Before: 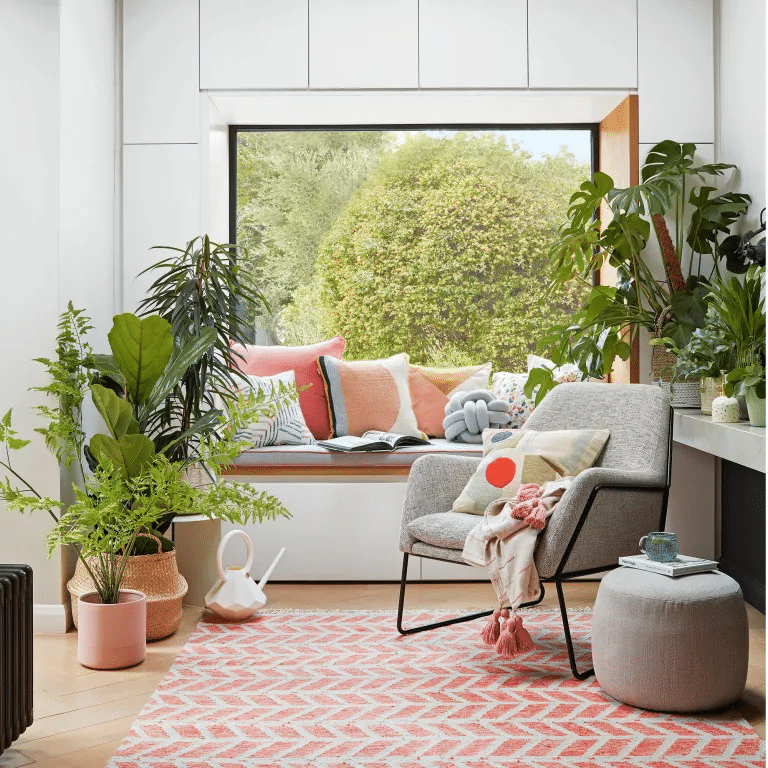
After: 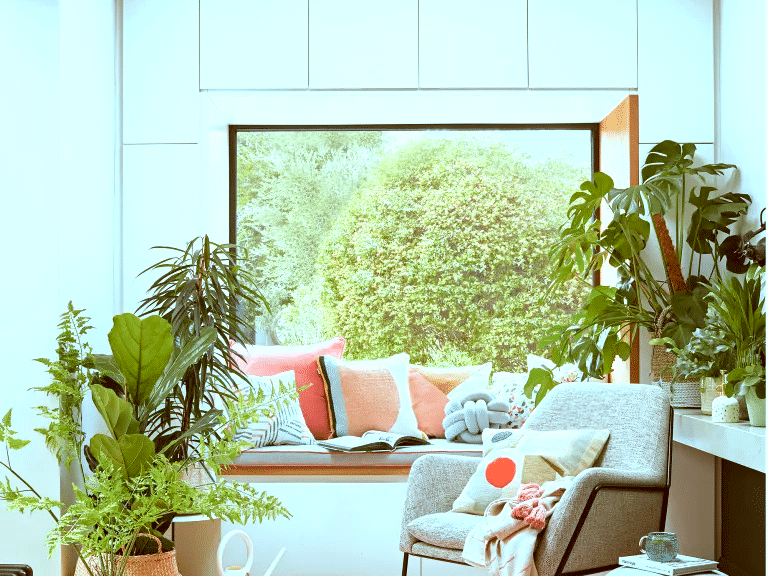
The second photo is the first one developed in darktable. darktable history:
color correction: highlights a* -13.95, highlights b* -16.4, shadows a* 10.5, shadows b* 28.77
crop: bottom 24.982%
exposure: exposure 0.607 EV, compensate highlight preservation false
